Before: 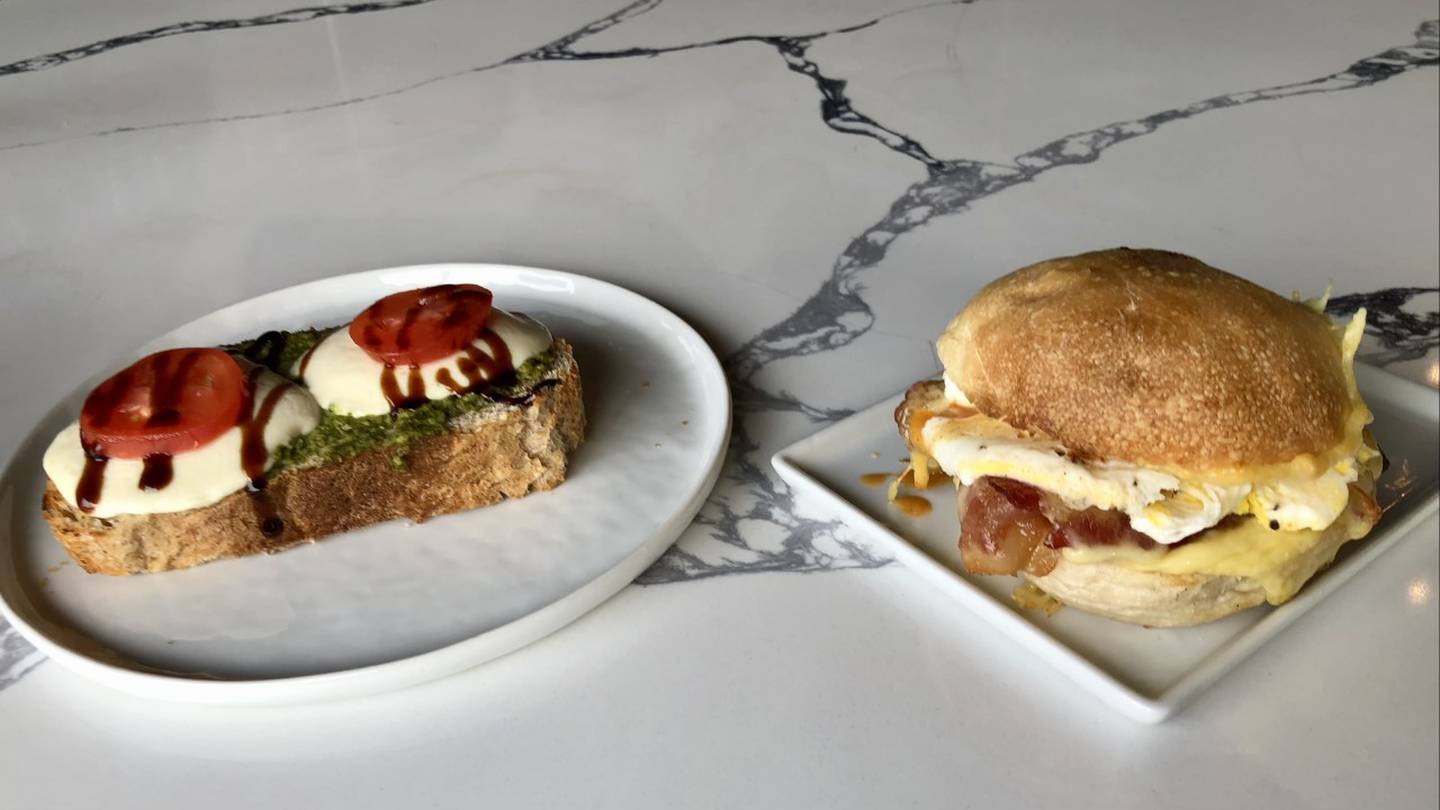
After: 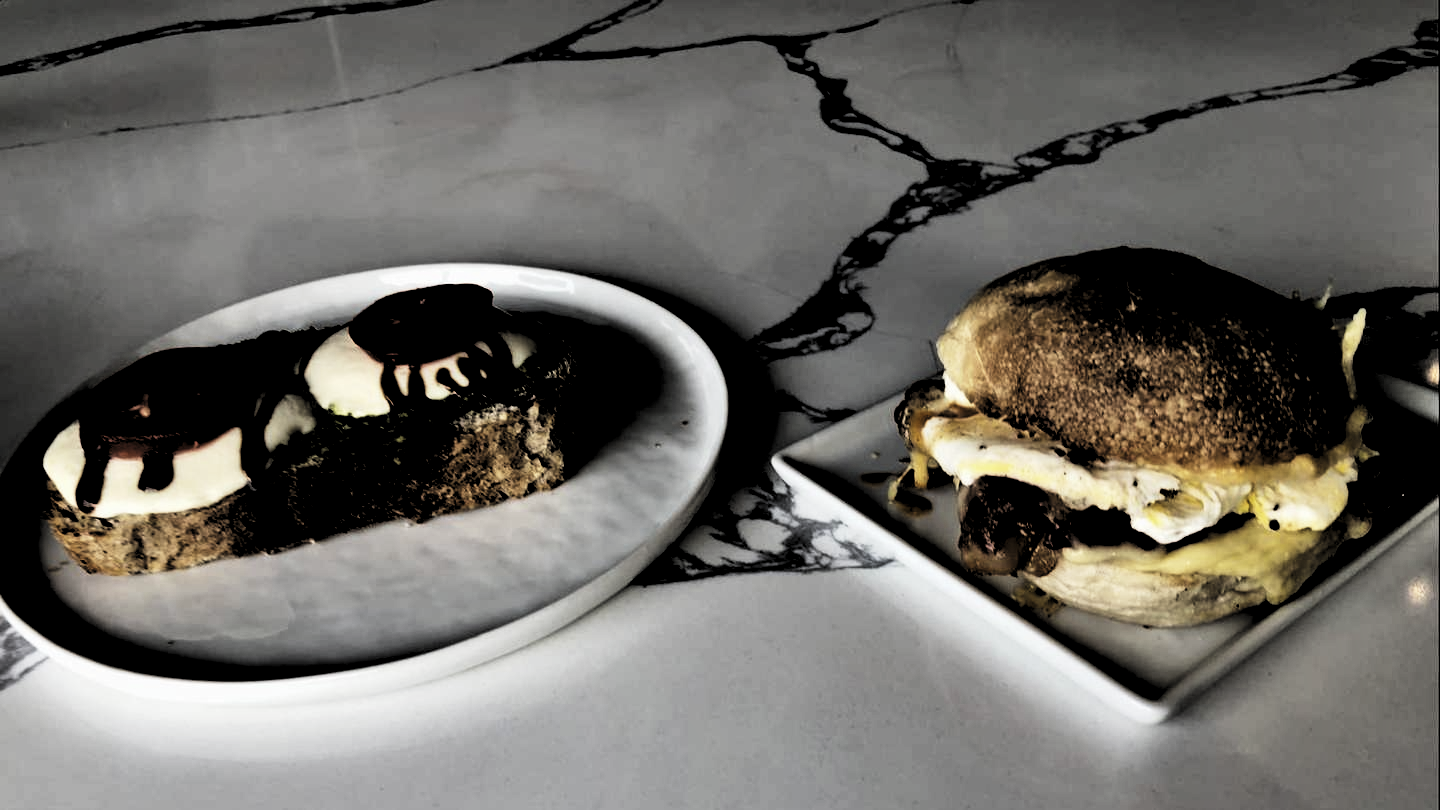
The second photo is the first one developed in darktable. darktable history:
base curve: curves: ch0 [(0, 0) (0.666, 0.806) (1, 1)], preserve colors none
shadows and highlights: shadows 37.47, highlights -28, soften with gaussian
levels: levels [0.514, 0.759, 1]
